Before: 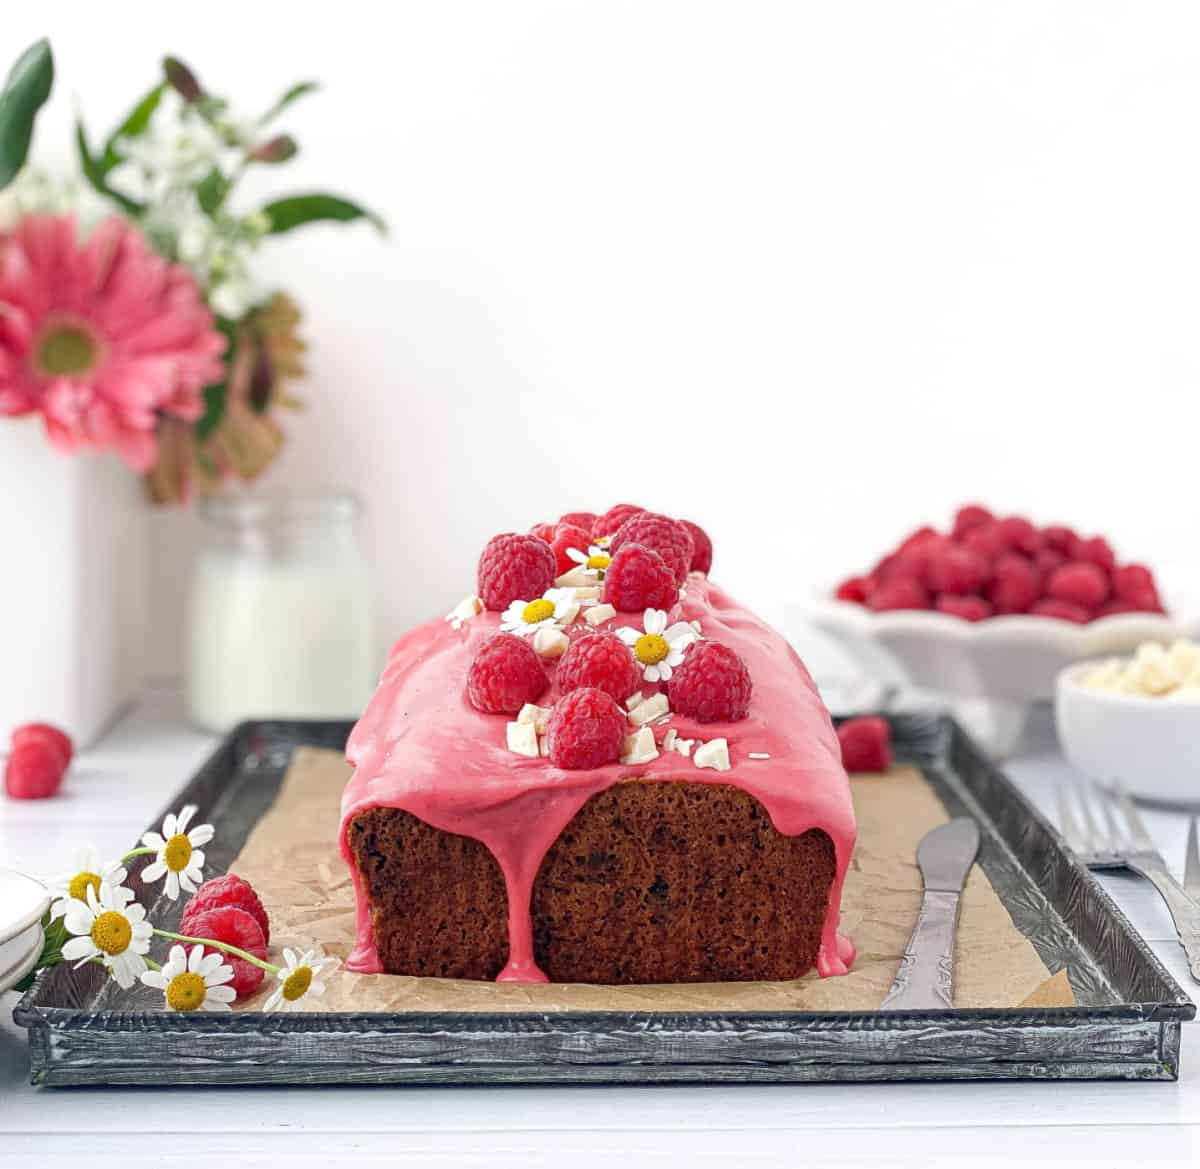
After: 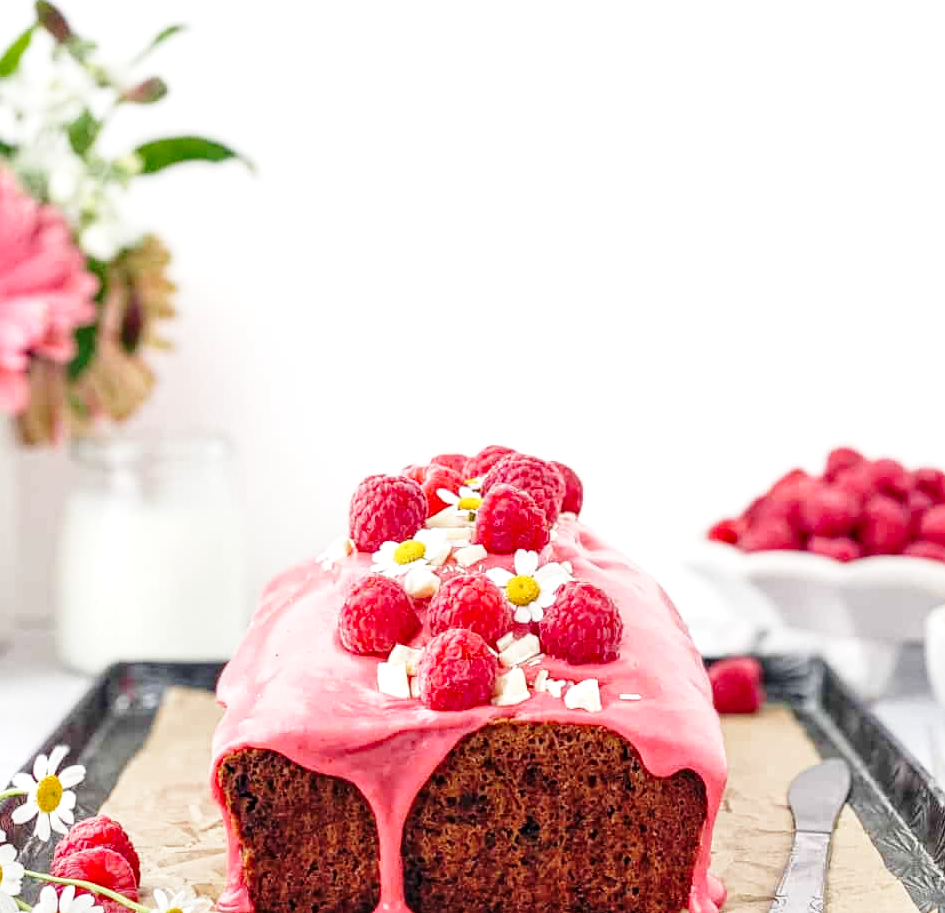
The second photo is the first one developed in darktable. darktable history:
base curve: curves: ch0 [(0, 0) (0.028, 0.03) (0.121, 0.232) (0.46, 0.748) (0.859, 0.968) (1, 1)], preserve colors none
local contrast: detail 130%
crop and rotate: left 10.77%, top 5.1%, right 10.41%, bottom 16.76%
